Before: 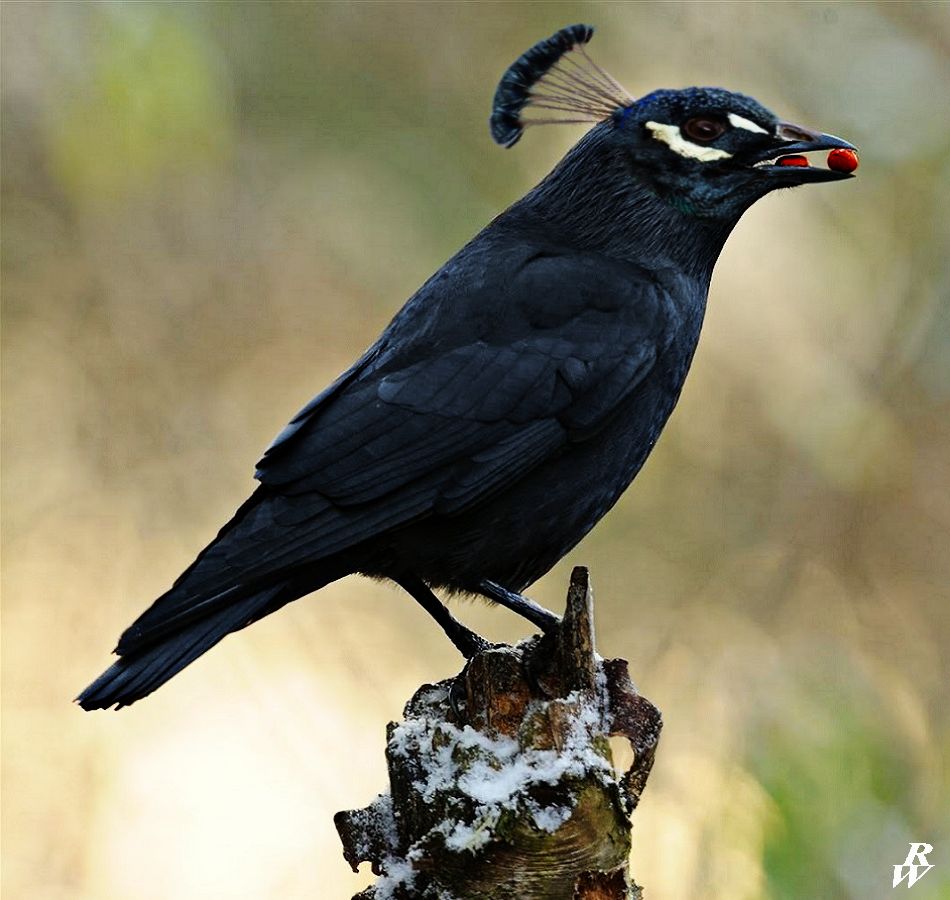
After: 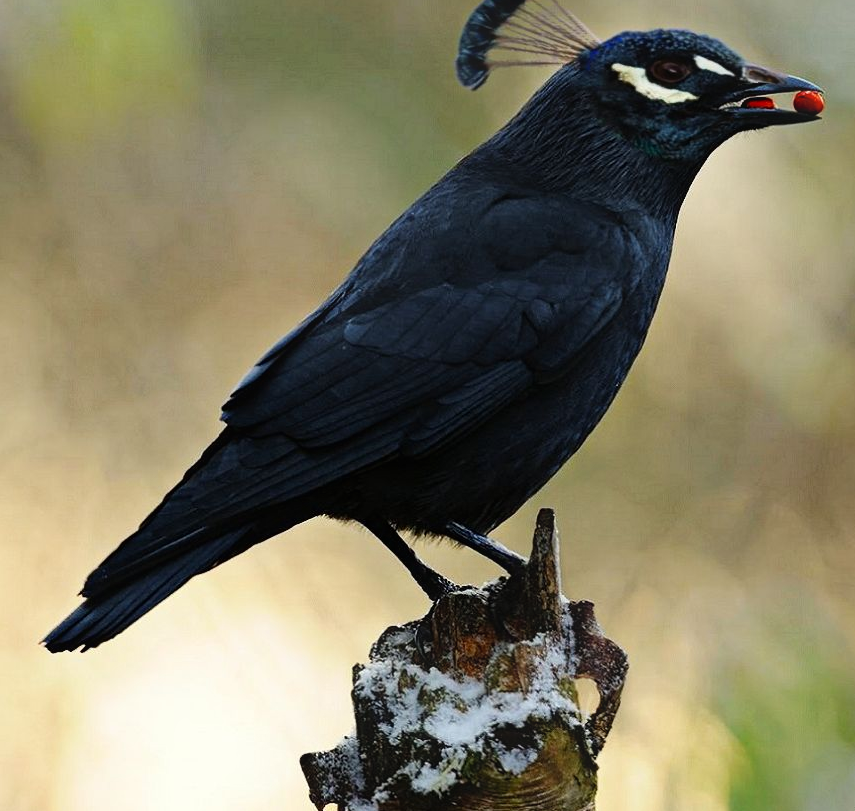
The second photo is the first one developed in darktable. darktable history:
crop: left 3.666%, top 6.5%, right 6.303%, bottom 3.324%
contrast equalizer: octaves 7, y [[0.439, 0.44, 0.442, 0.457, 0.493, 0.498], [0.5 ×6], [0.5 ×6], [0 ×6], [0 ×6]]
